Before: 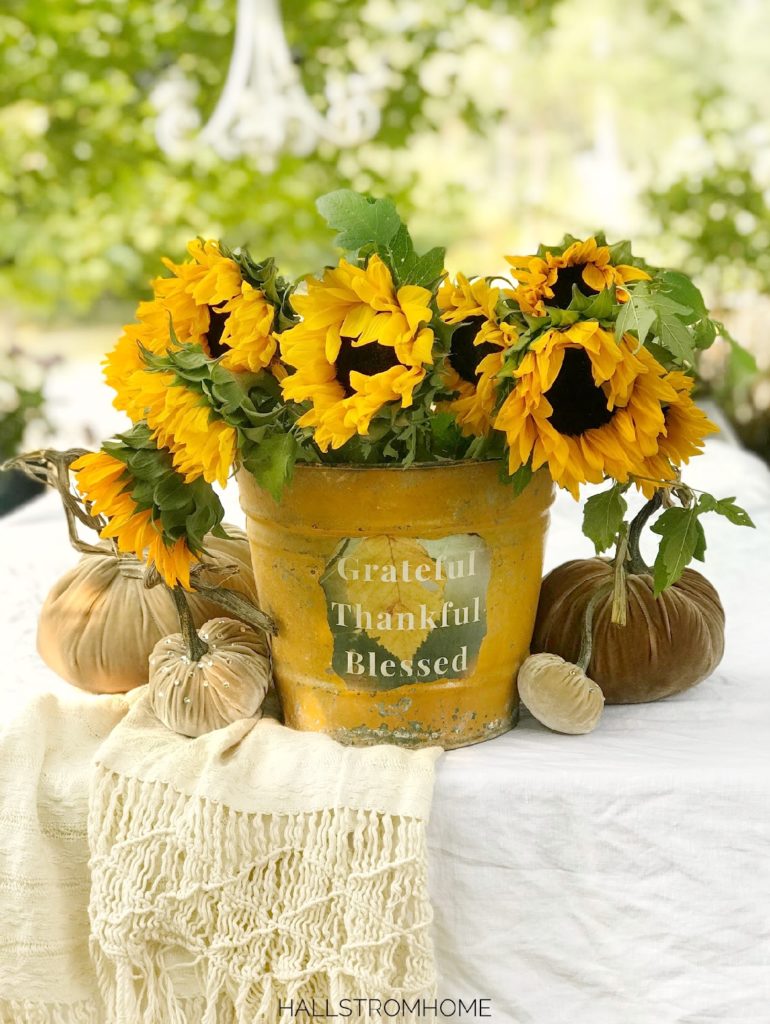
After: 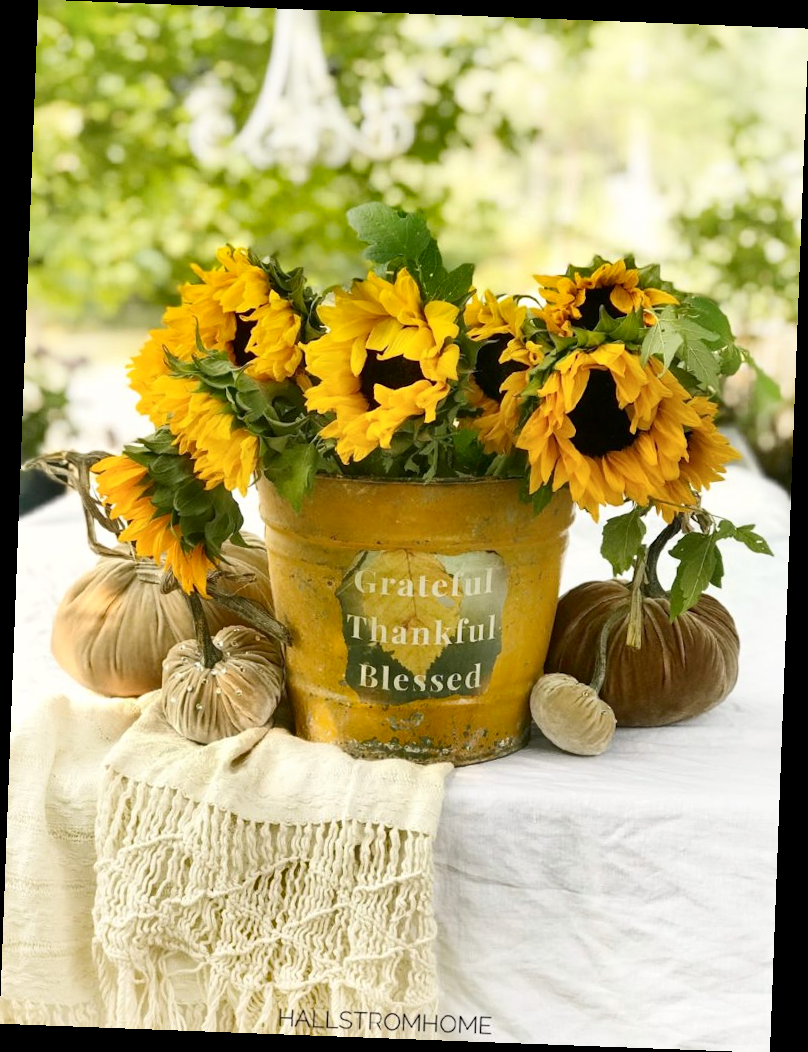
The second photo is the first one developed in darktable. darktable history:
contrast brightness saturation: contrast 0.14
rotate and perspective: rotation 2.17°, automatic cropping off
shadows and highlights: radius 108.52, shadows 40.68, highlights -72.88, low approximation 0.01, soften with gaussian
